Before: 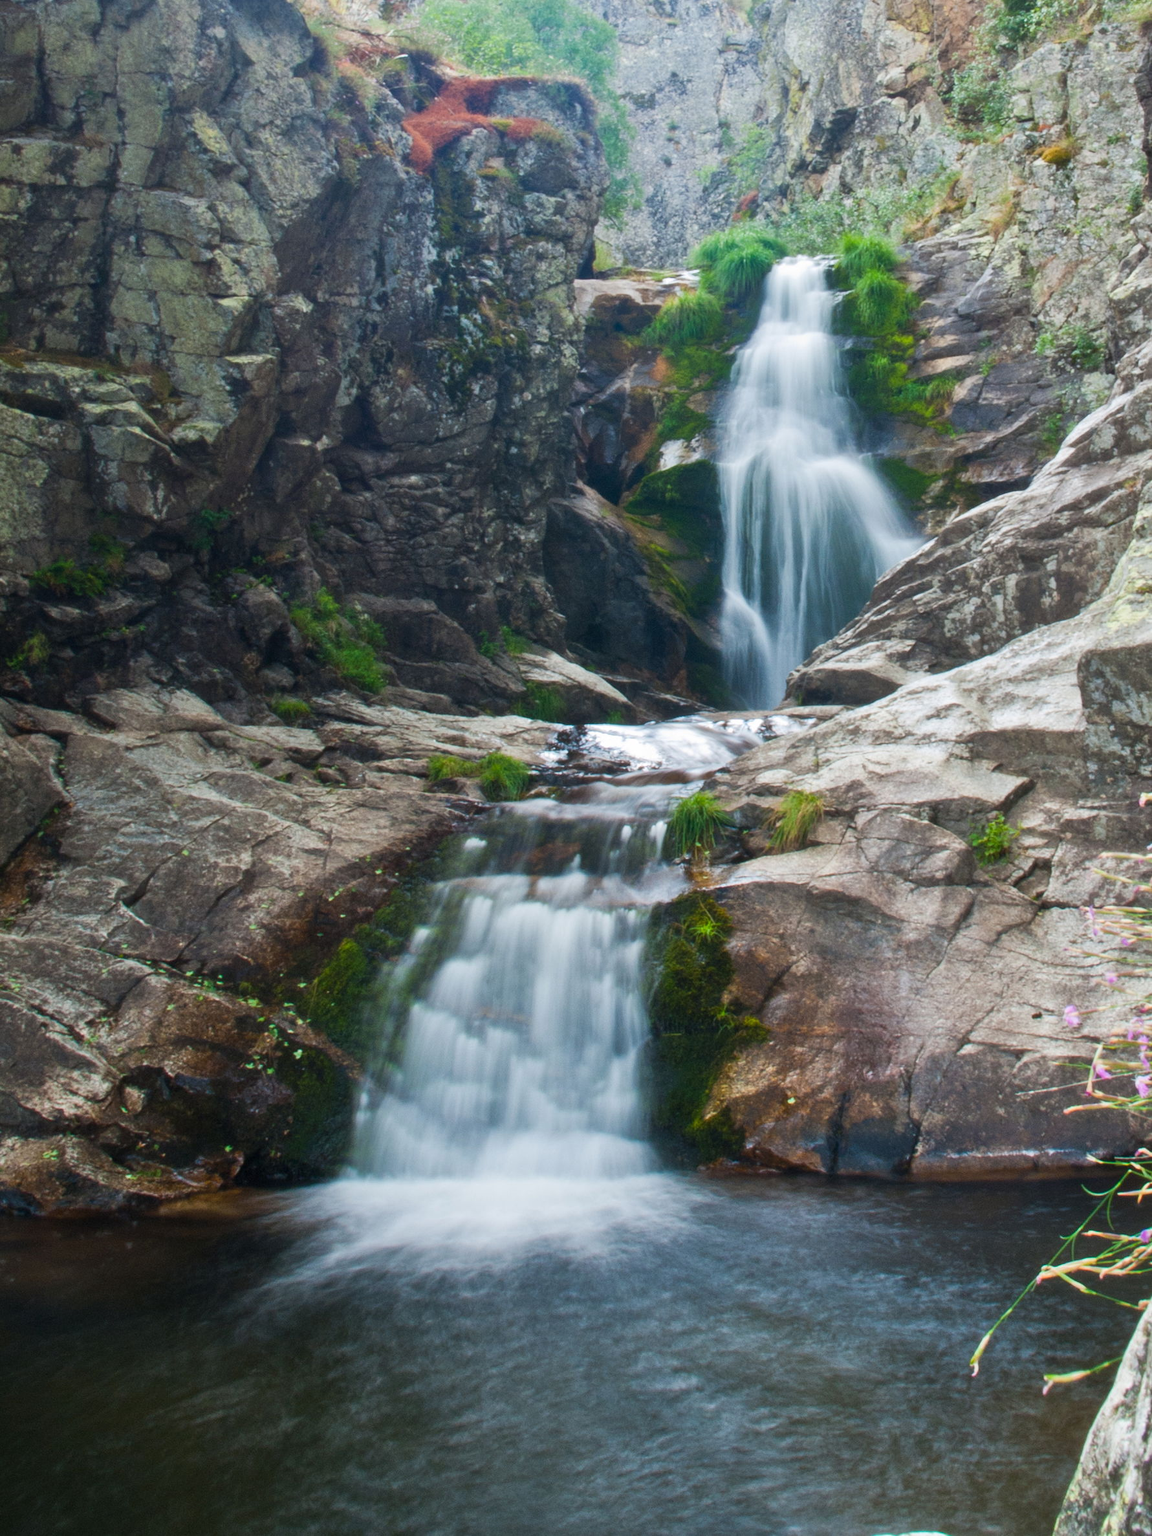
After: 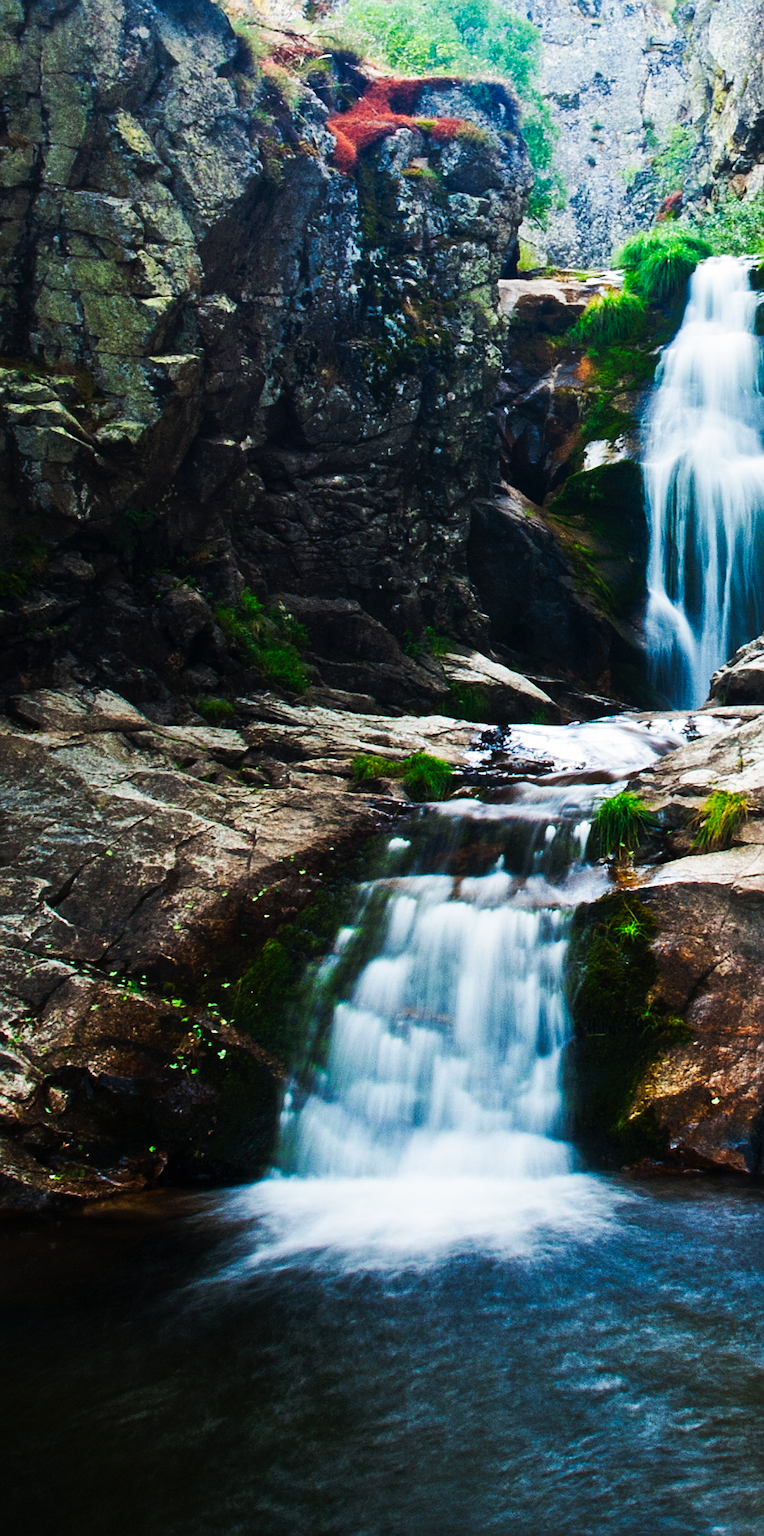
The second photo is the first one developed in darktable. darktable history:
sharpen: on, module defaults
crop and rotate: left 6.627%, right 26.964%
tone curve: curves: ch0 [(0, 0) (0.003, 0.003) (0.011, 0.005) (0.025, 0.005) (0.044, 0.008) (0.069, 0.015) (0.1, 0.023) (0.136, 0.032) (0.177, 0.046) (0.224, 0.072) (0.277, 0.124) (0.335, 0.174) (0.399, 0.253) (0.468, 0.365) (0.543, 0.519) (0.623, 0.675) (0.709, 0.805) (0.801, 0.908) (0.898, 0.97) (1, 1)], preserve colors none
